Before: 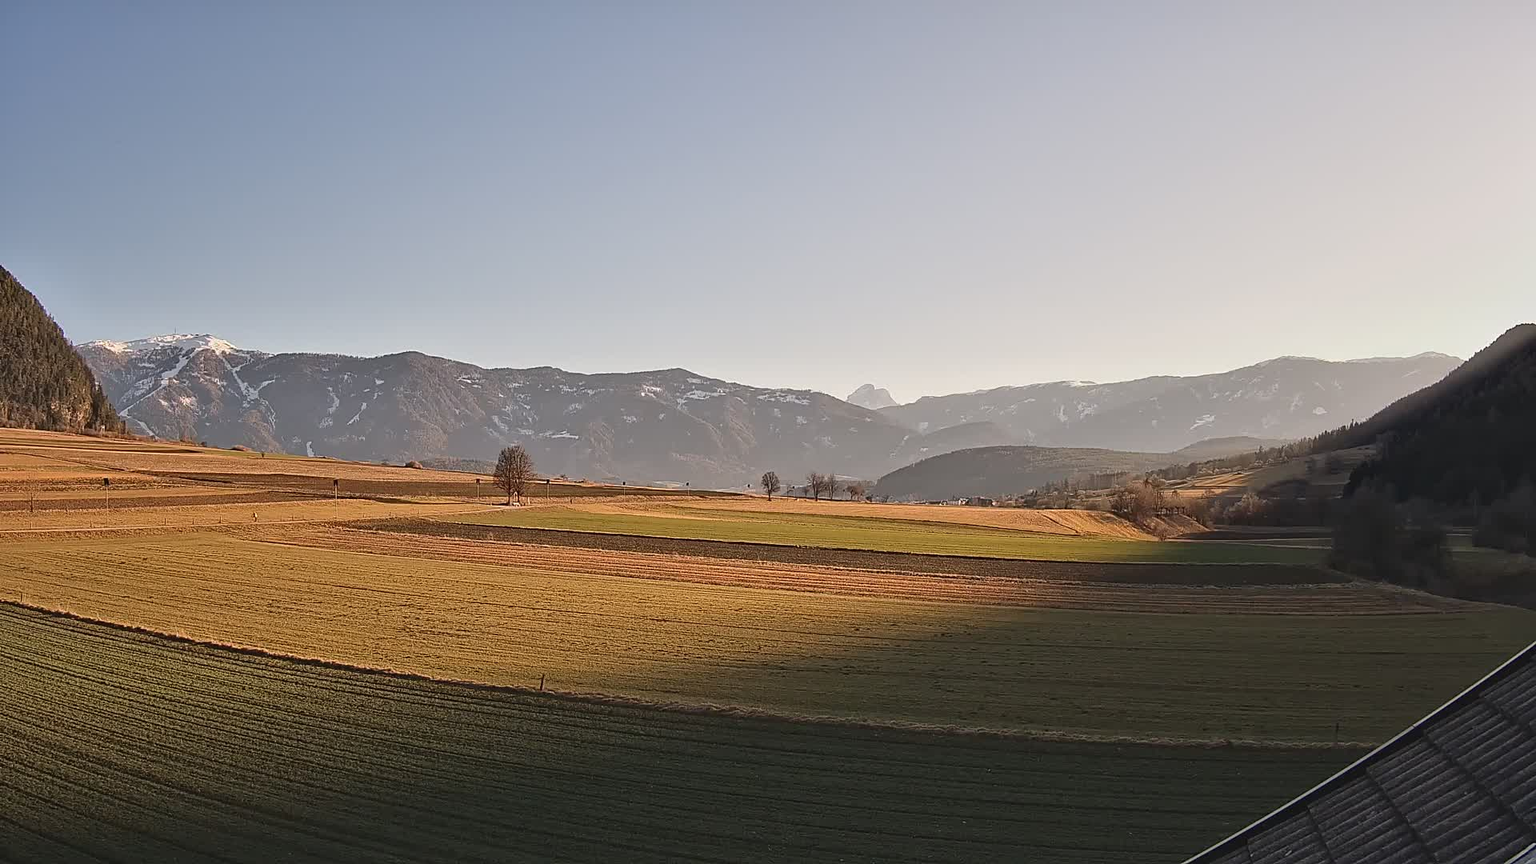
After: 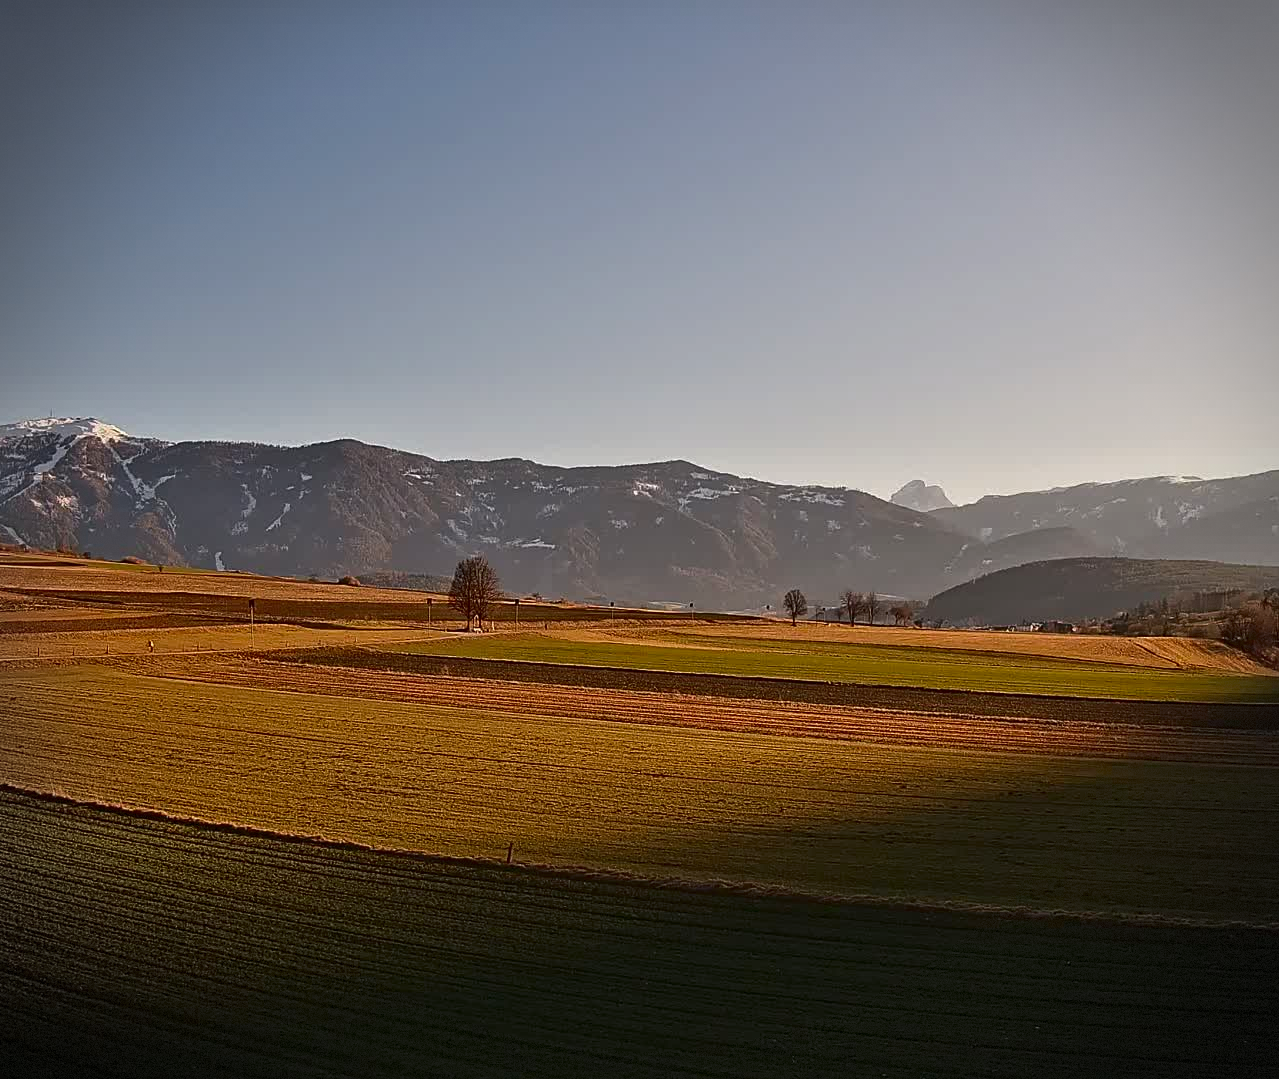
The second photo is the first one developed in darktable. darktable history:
crop and rotate: left 8.786%, right 24.548%
contrast brightness saturation: brightness -0.25, saturation 0.2
vignetting: dithering 8-bit output, unbound false
